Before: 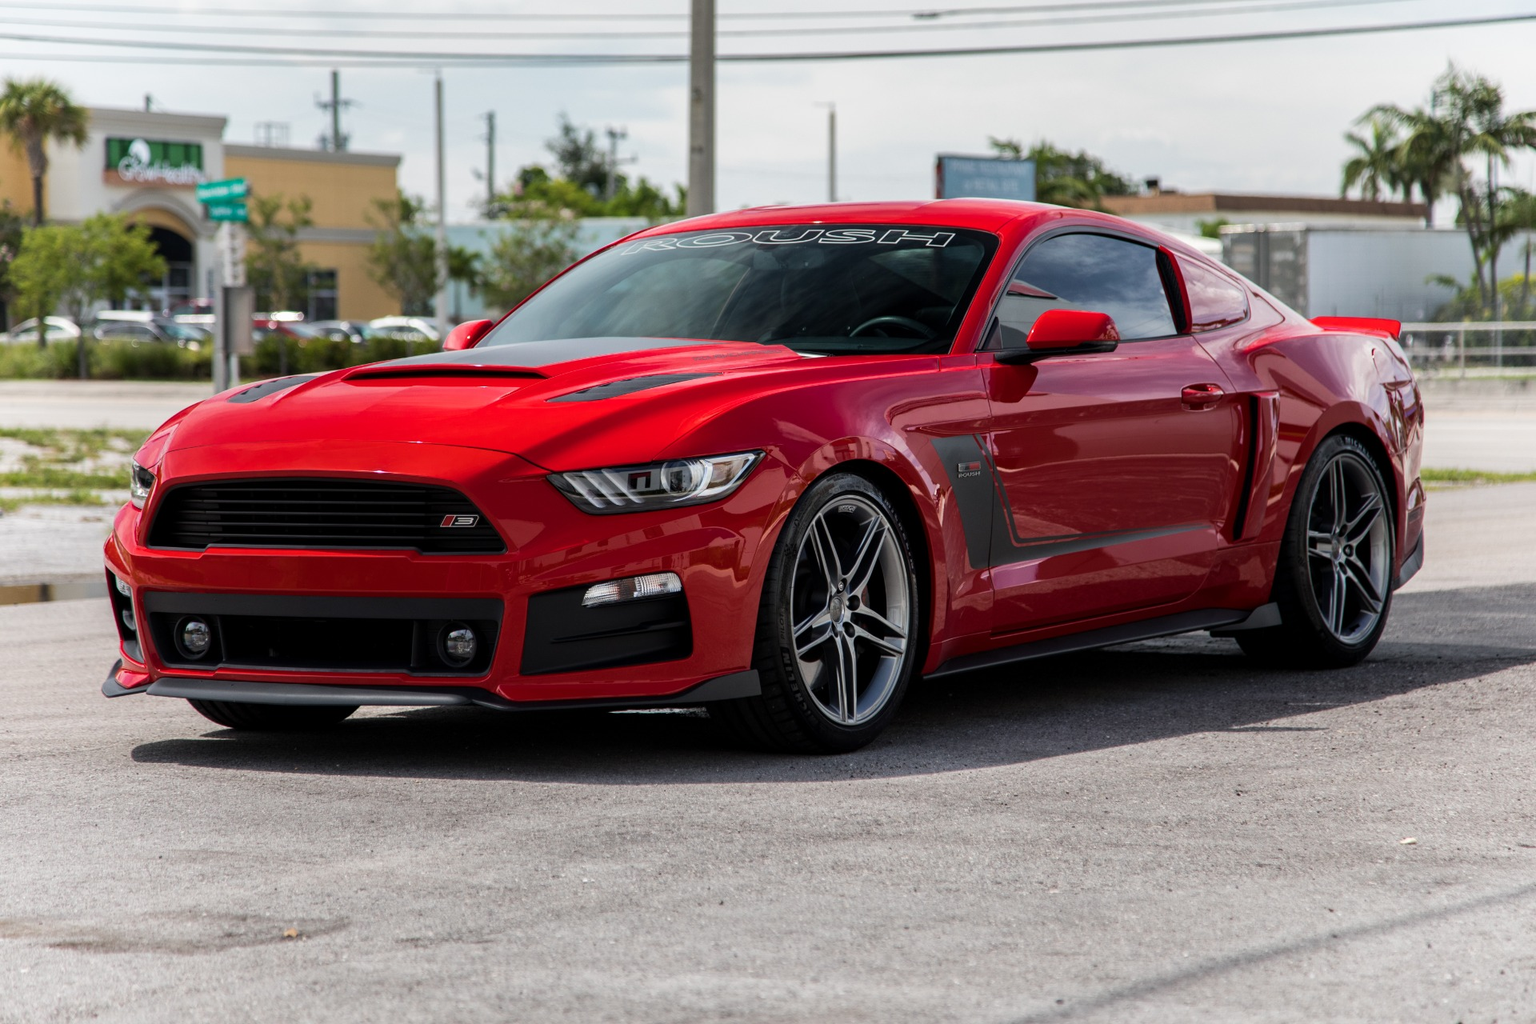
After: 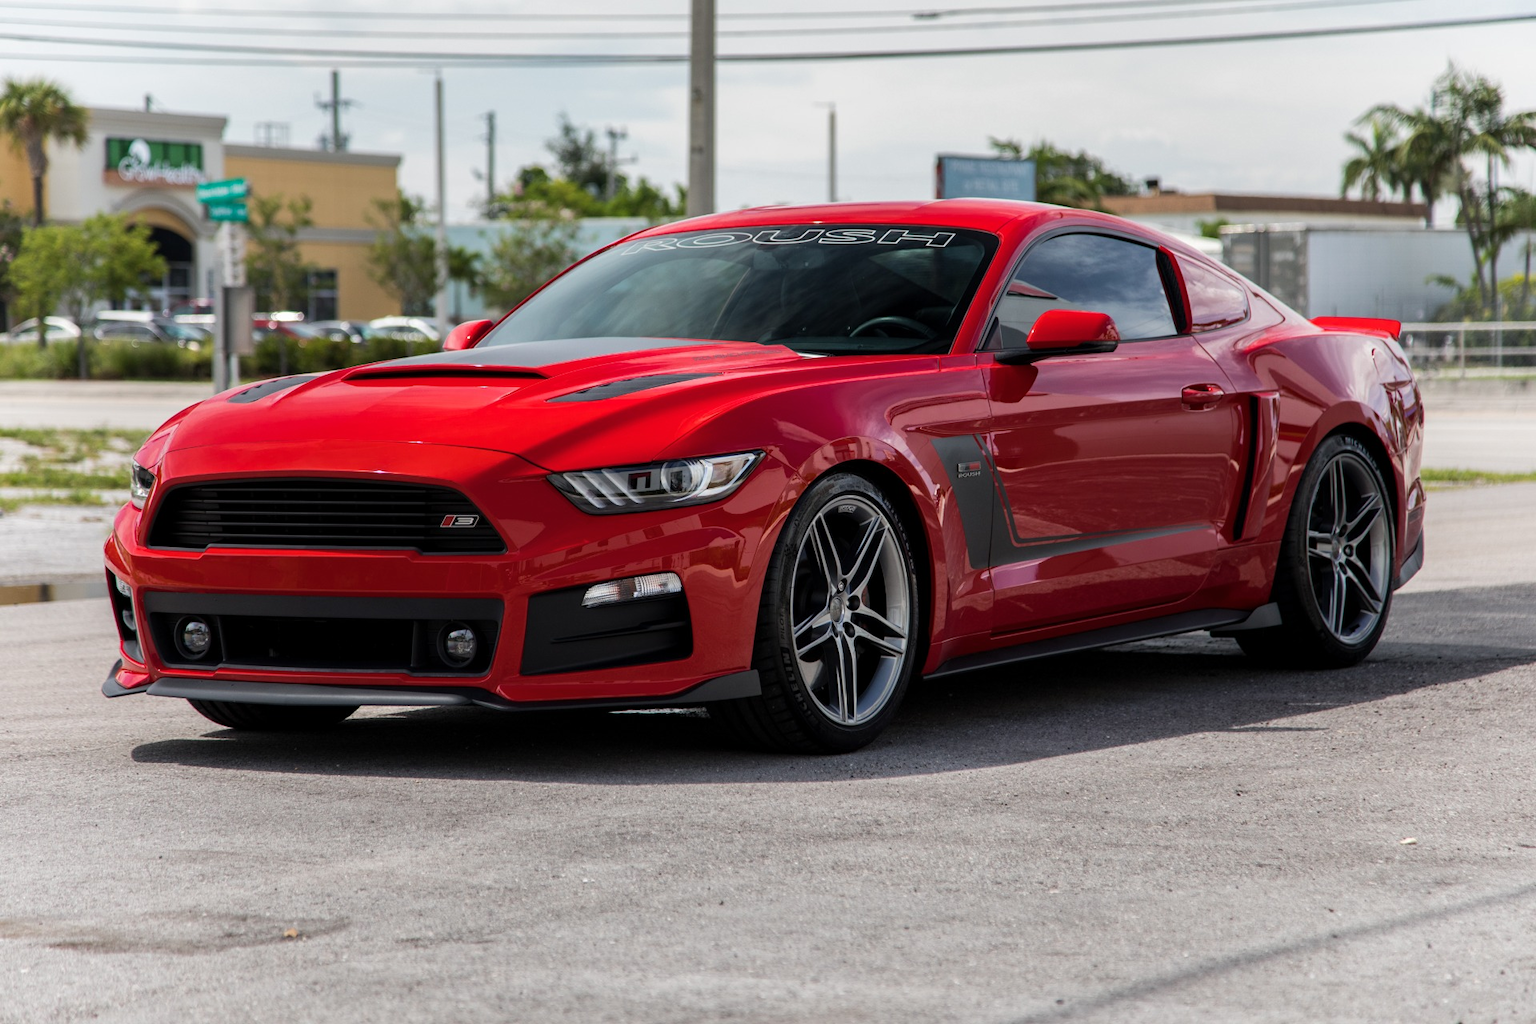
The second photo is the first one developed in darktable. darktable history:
shadows and highlights: radius 125.74, shadows 21.24, highlights -21.34, low approximation 0.01
